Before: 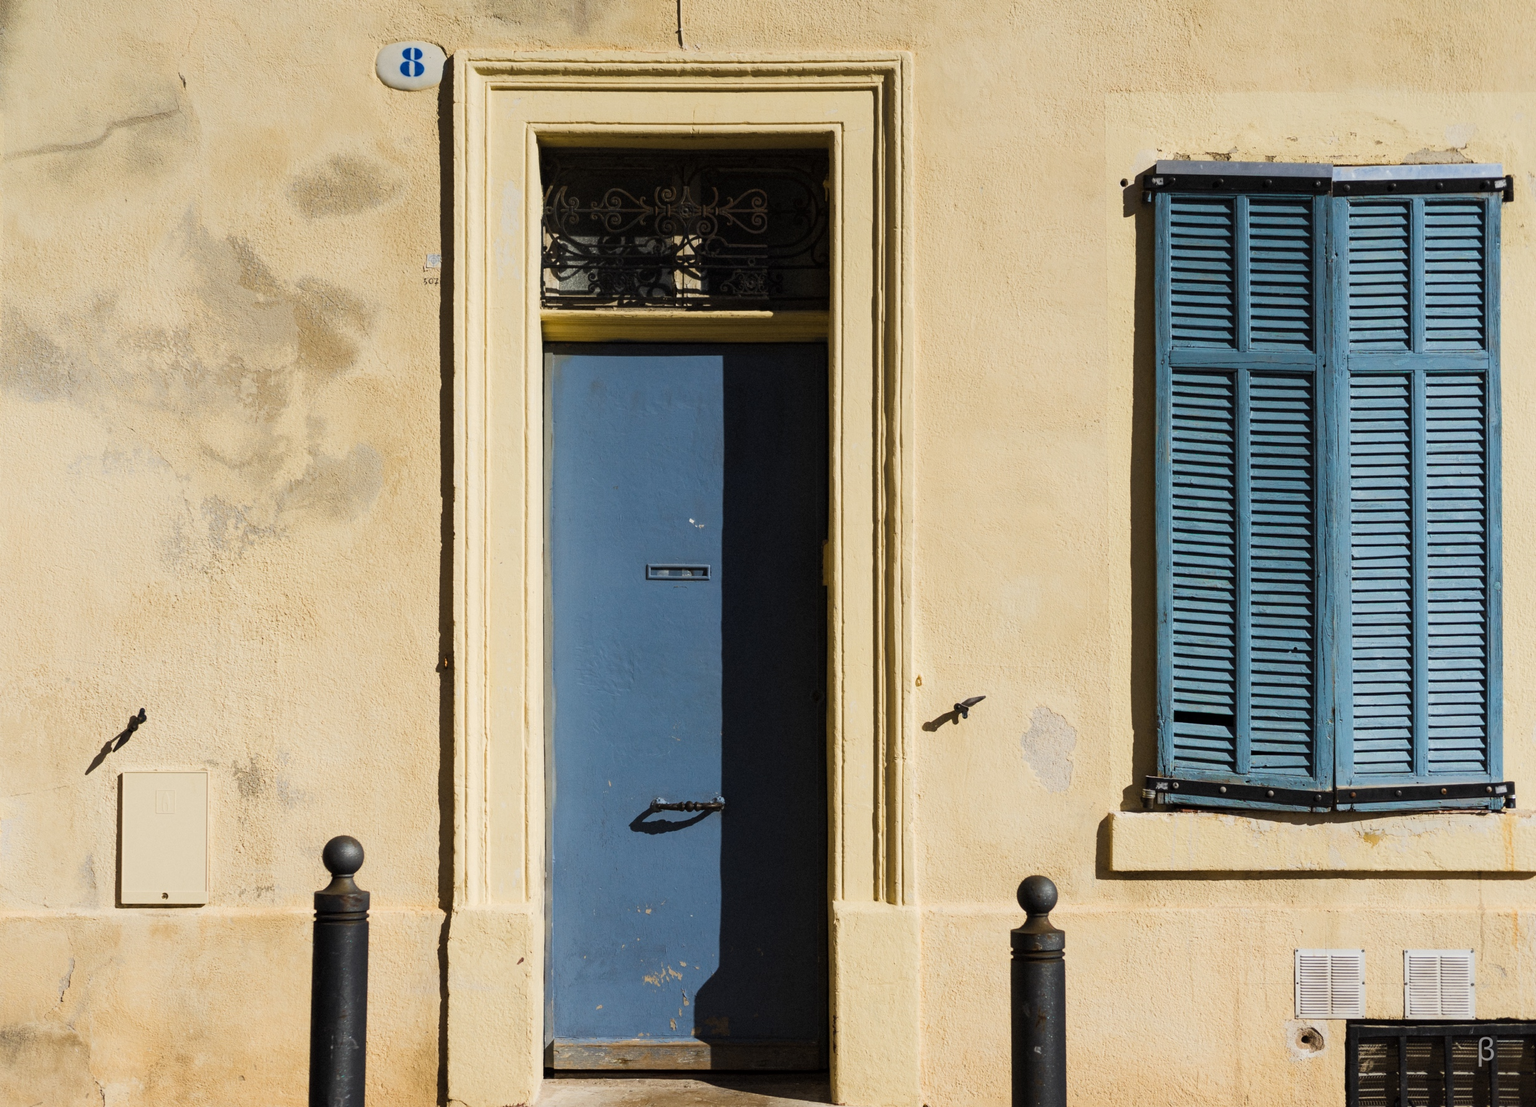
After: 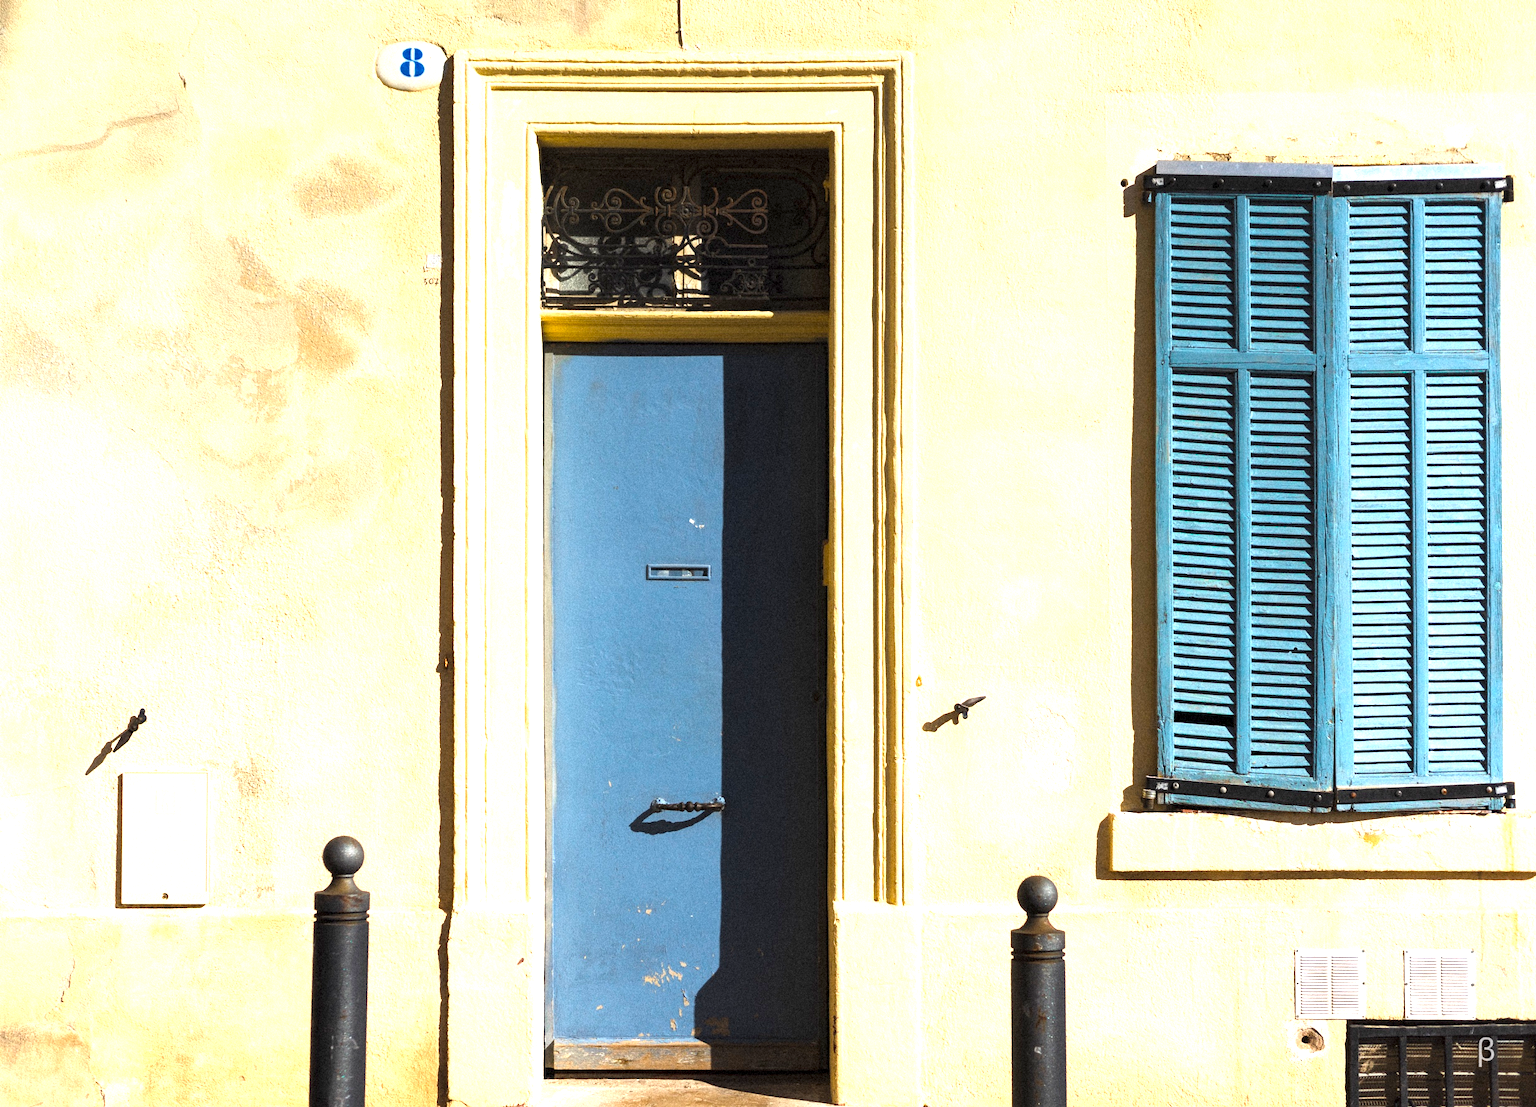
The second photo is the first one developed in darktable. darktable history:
grain: mid-tones bias 0%
exposure: exposure 1.223 EV, compensate highlight preservation false
